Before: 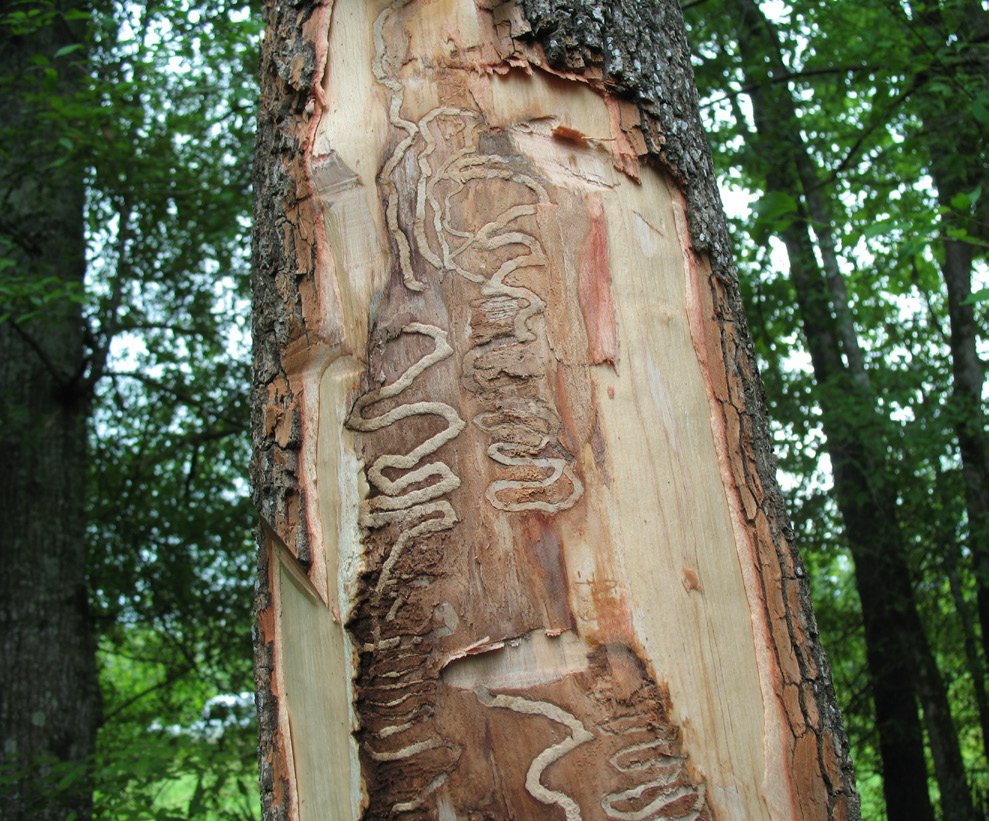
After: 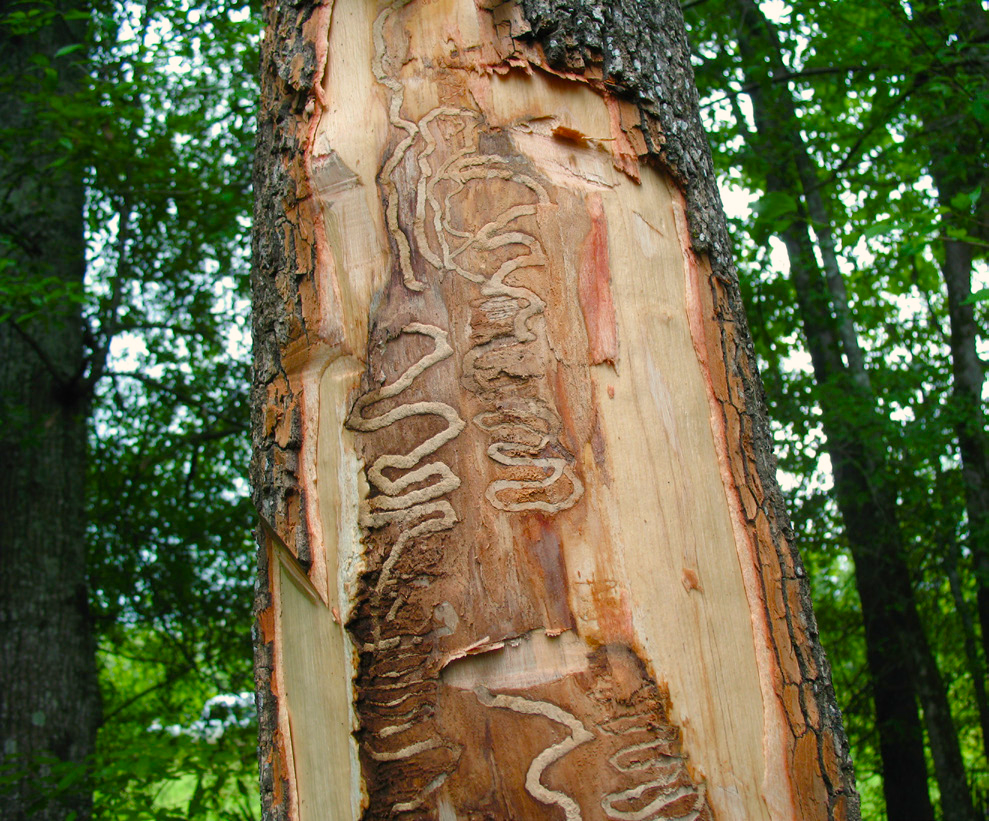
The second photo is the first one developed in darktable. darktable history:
color balance rgb: highlights gain › chroma 3.047%, highlights gain › hue 60.12°, linear chroma grading › global chroma 8.968%, perceptual saturation grading › global saturation 20%, perceptual saturation grading › highlights -25.496%, perceptual saturation grading › shadows 24.799%, global vibrance 20%
